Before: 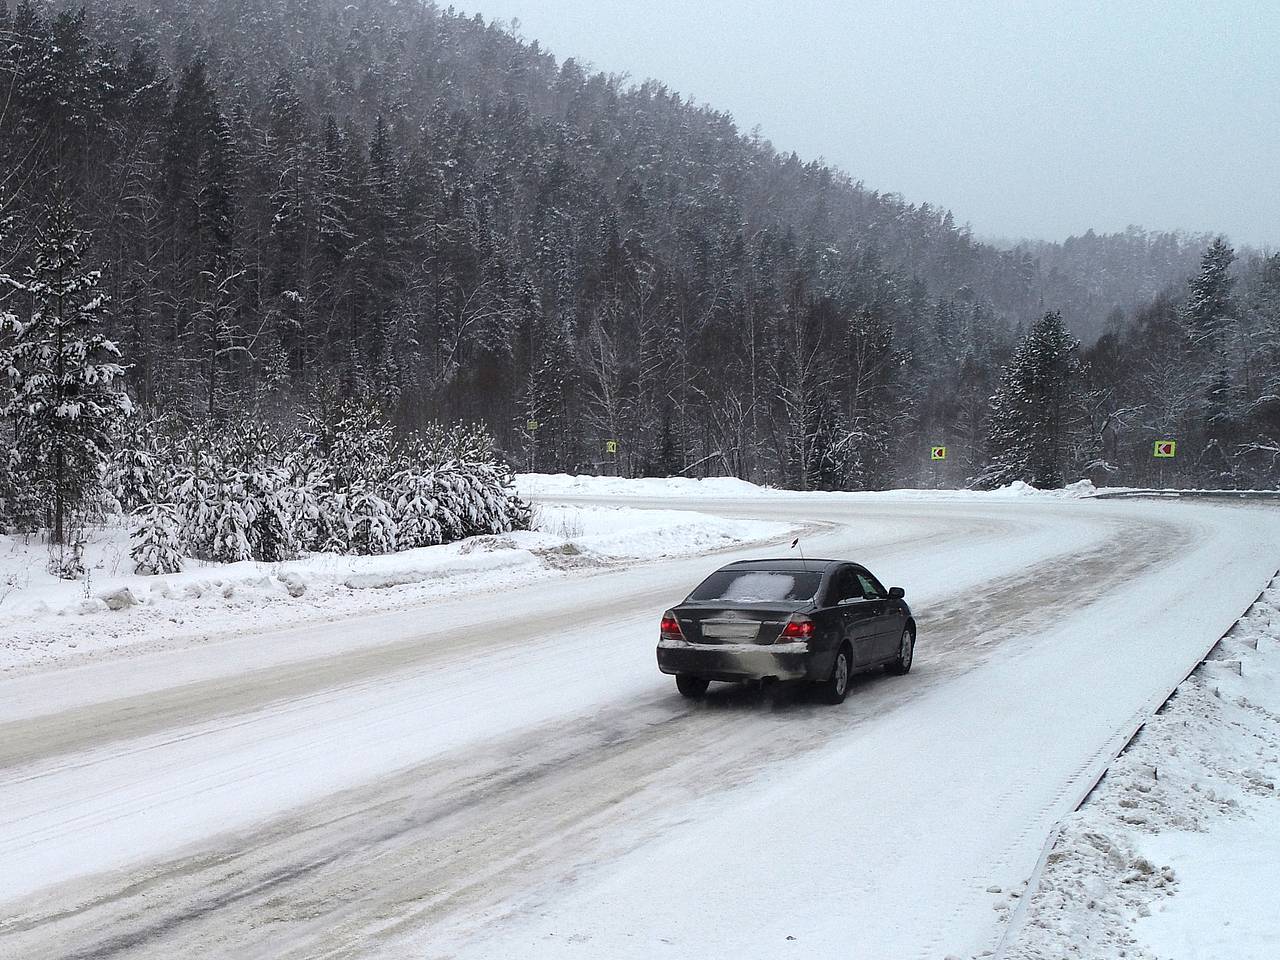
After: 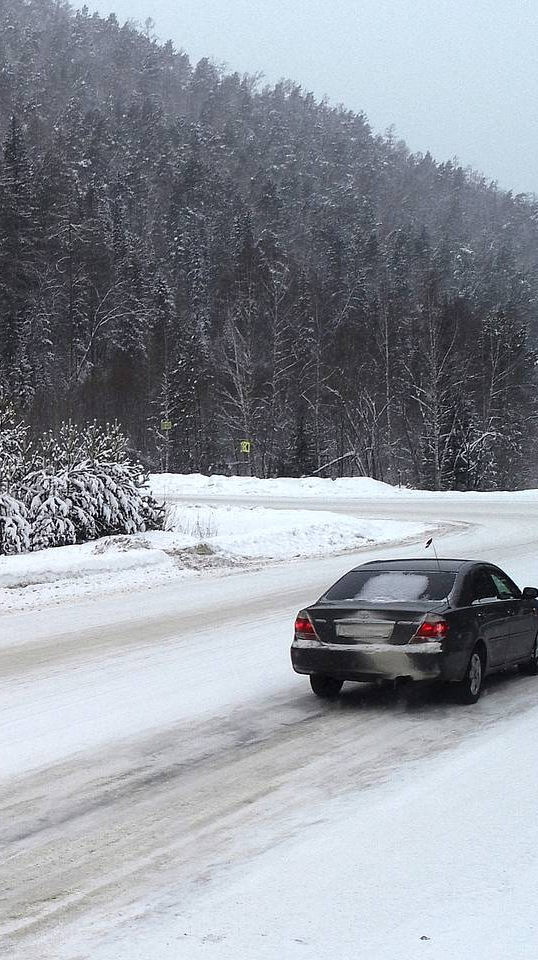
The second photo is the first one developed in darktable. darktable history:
crop: left 28.607%, right 29.328%
